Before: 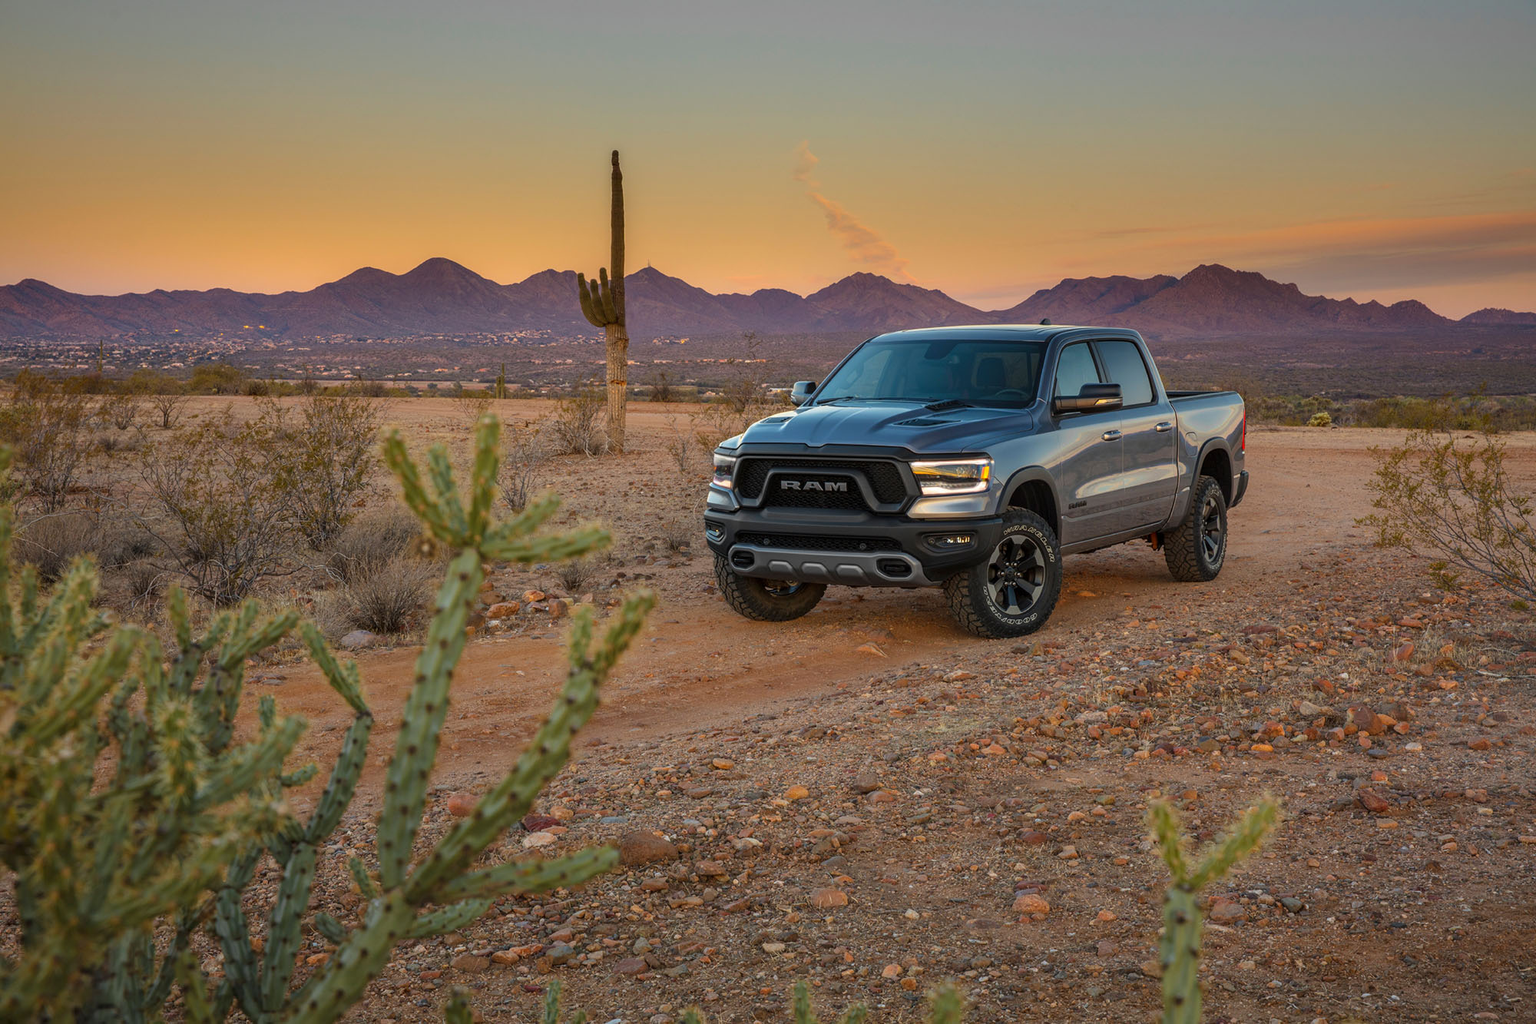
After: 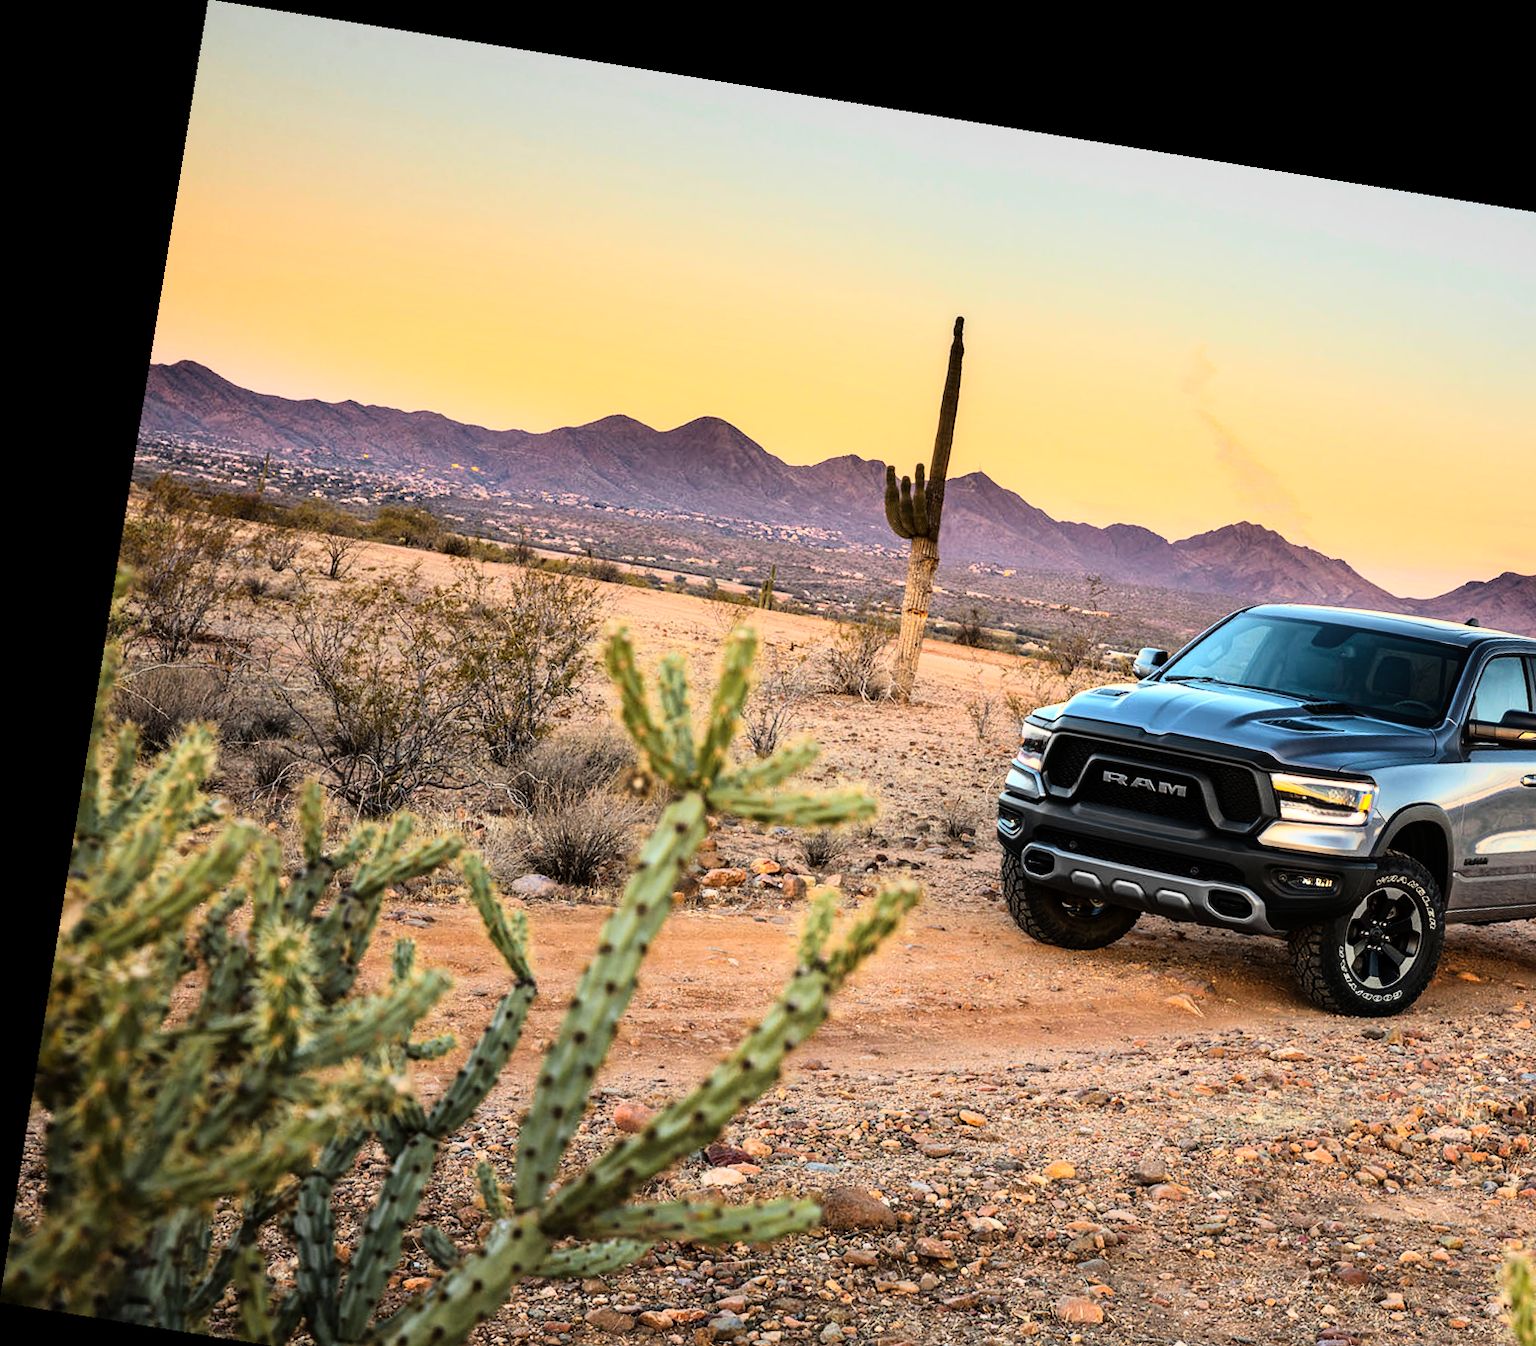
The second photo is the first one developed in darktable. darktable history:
crop: right 28.885%, bottom 16.626%
rotate and perspective: rotation 9.12°, automatic cropping off
rgb curve: curves: ch0 [(0, 0) (0.21, 0.15) (0.24, 0.21) (0.5, 0.75) (0.75, 0.96) (0.89, 0.99) (1, 1)]; ch1 [(0, 0.02) (0.21, 0.13) (0.25, 0.2) (0.5, 0.67) (0.75, 0.9) (0.89, 0.97) (1, 1)]; ch2 [(0, 0.02) (0.21, 0.13) (0.25, 0.2) (0.5, 0.67) (0.75, 0.9) (0.89, 0.97) (1, 1)], compensate middle gray true
